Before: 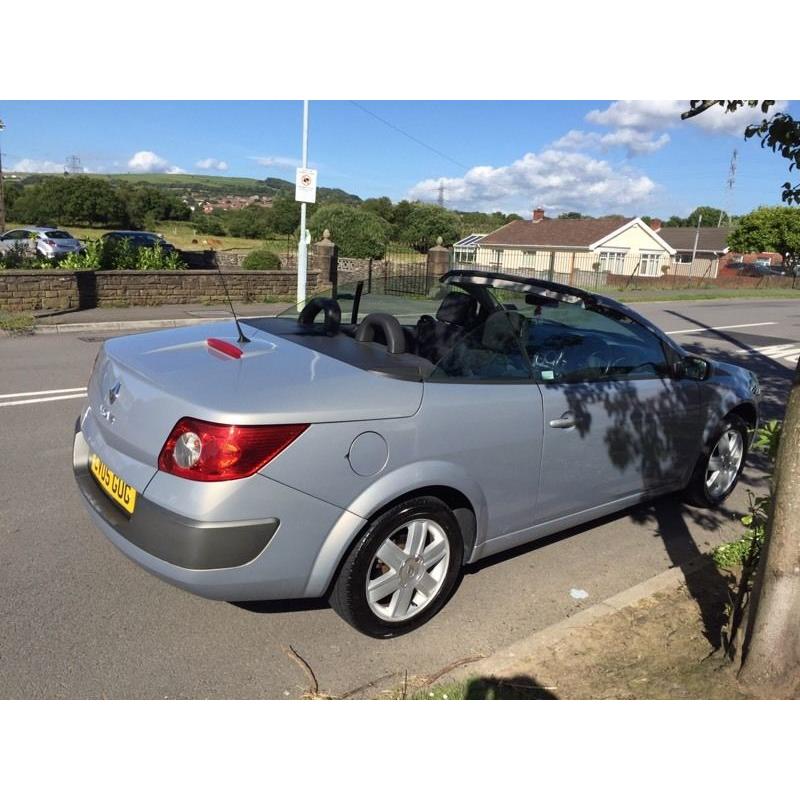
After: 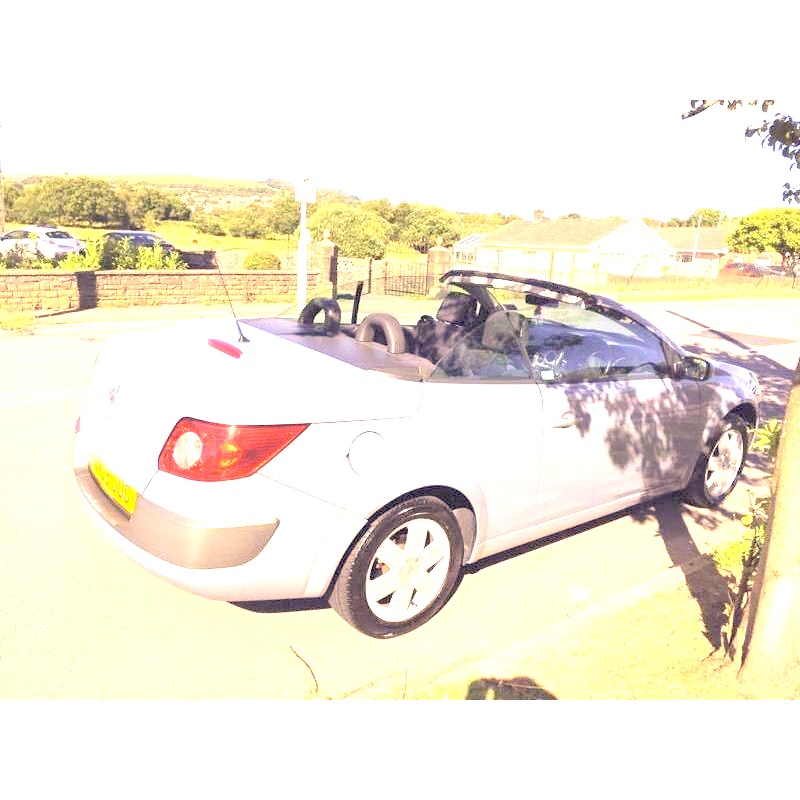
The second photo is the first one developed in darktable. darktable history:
exposure: exposure 3 EV, compensate highlight preservation false
contrast brightness saturation: contrast 0.1, brightness 0.3, saturation 0.14
color correction: highlights a* 19.59, highlights b* 27.49, shadows a* 3.46, shadows b* -17.28, saturation 0.73
